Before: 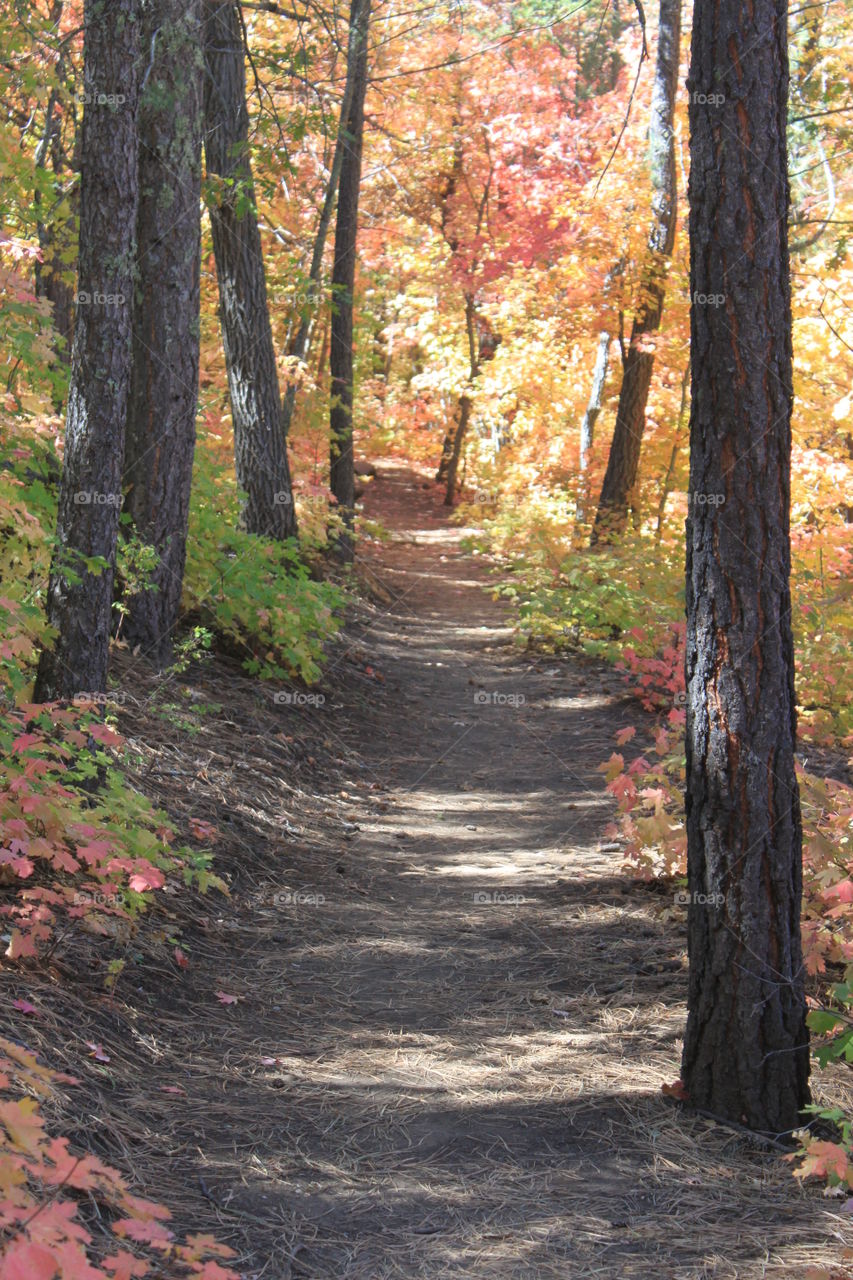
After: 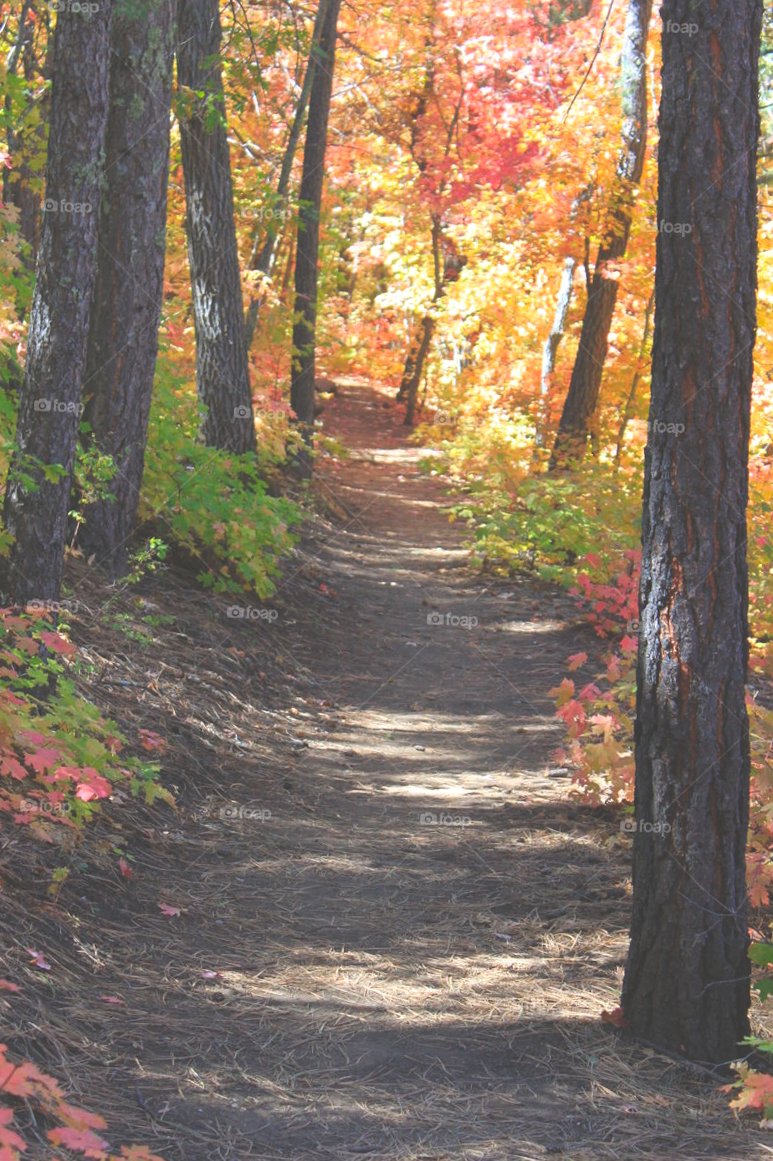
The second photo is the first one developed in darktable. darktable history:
contrast brightness saturation: brightness -0.02, saturation 0.35
crop and rotate: angle -1.96°, left 3.097%, top 4.154%, right 1.586%, bottom 0.529%
exposure: black level correction -0.041, exposure 0.064 EV, compensate highlight preservation false
